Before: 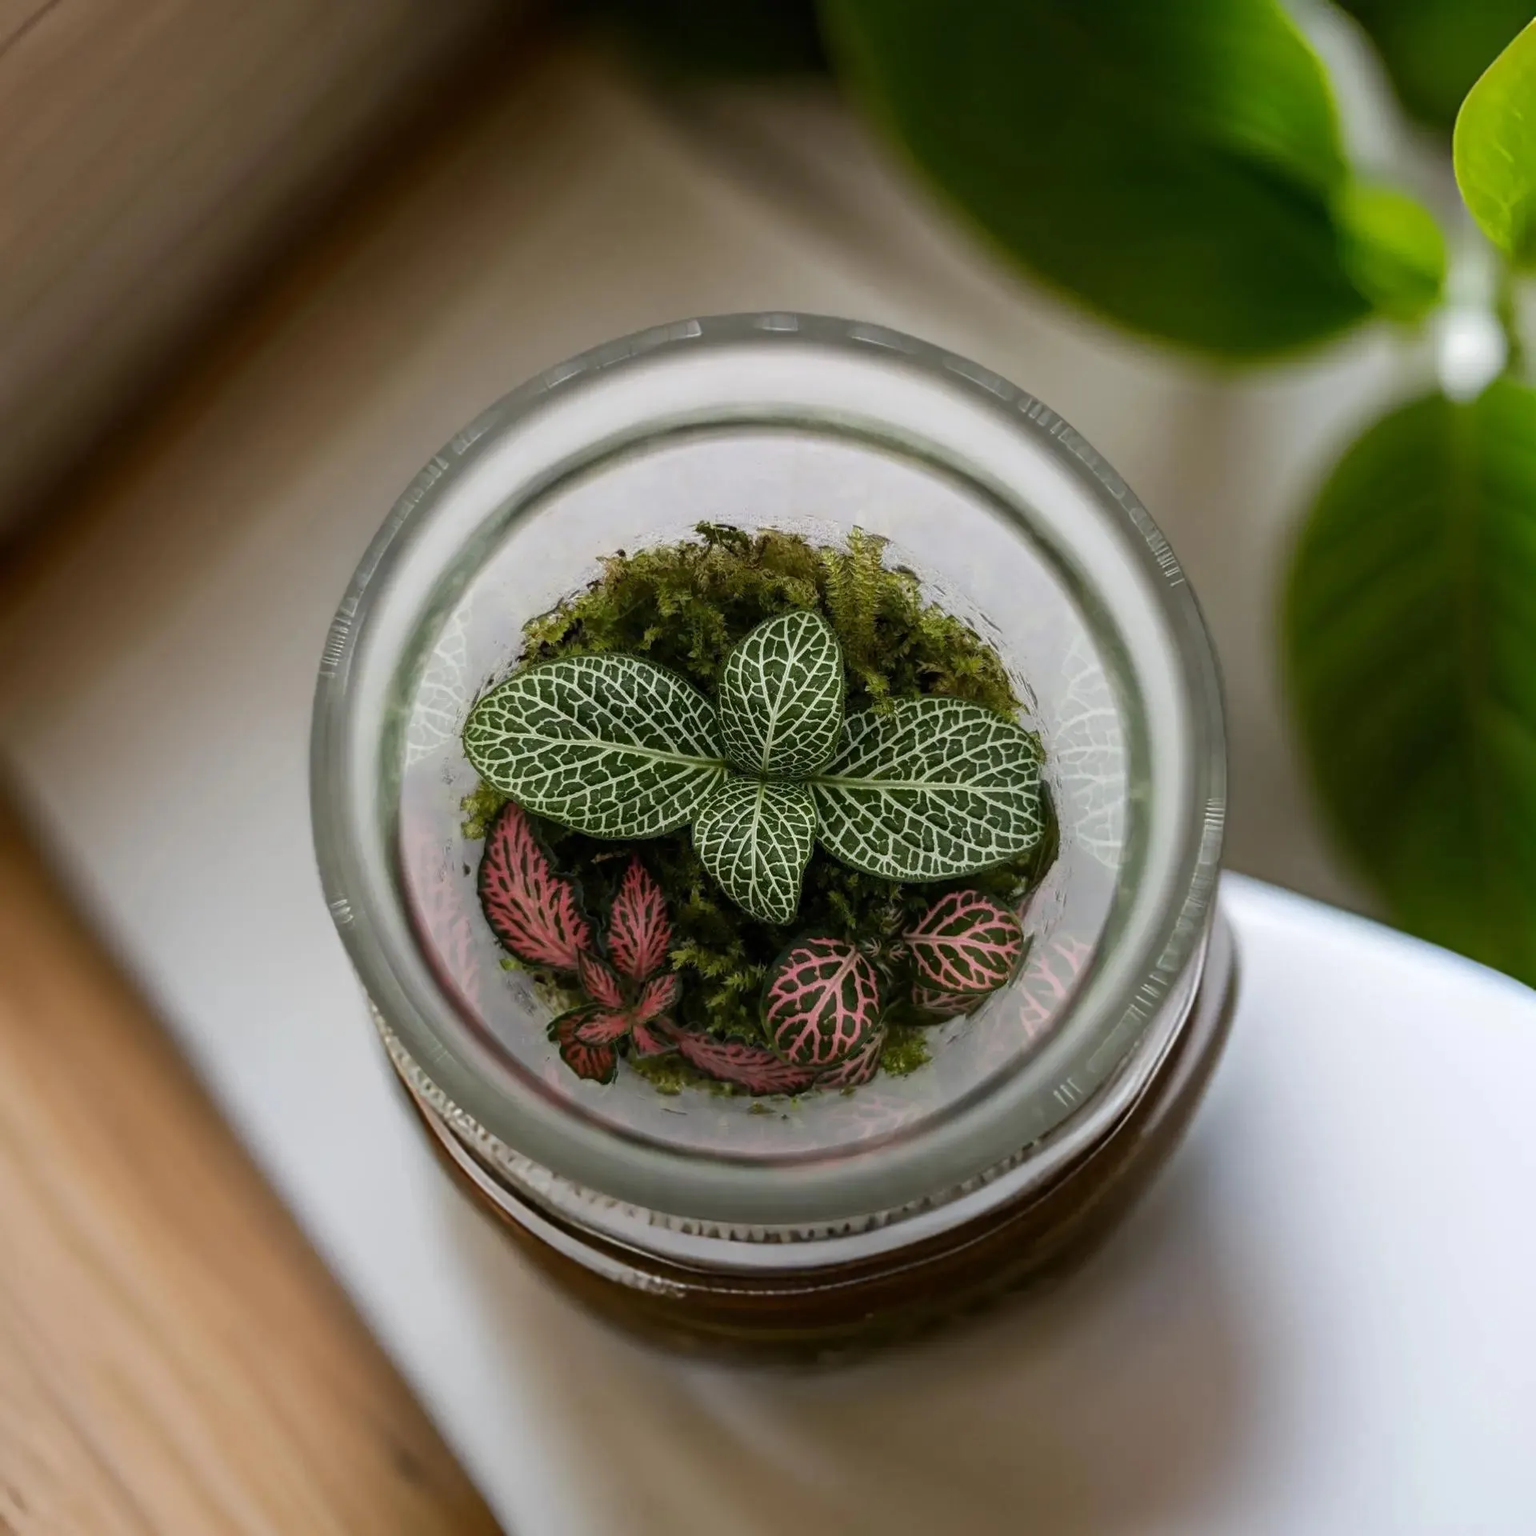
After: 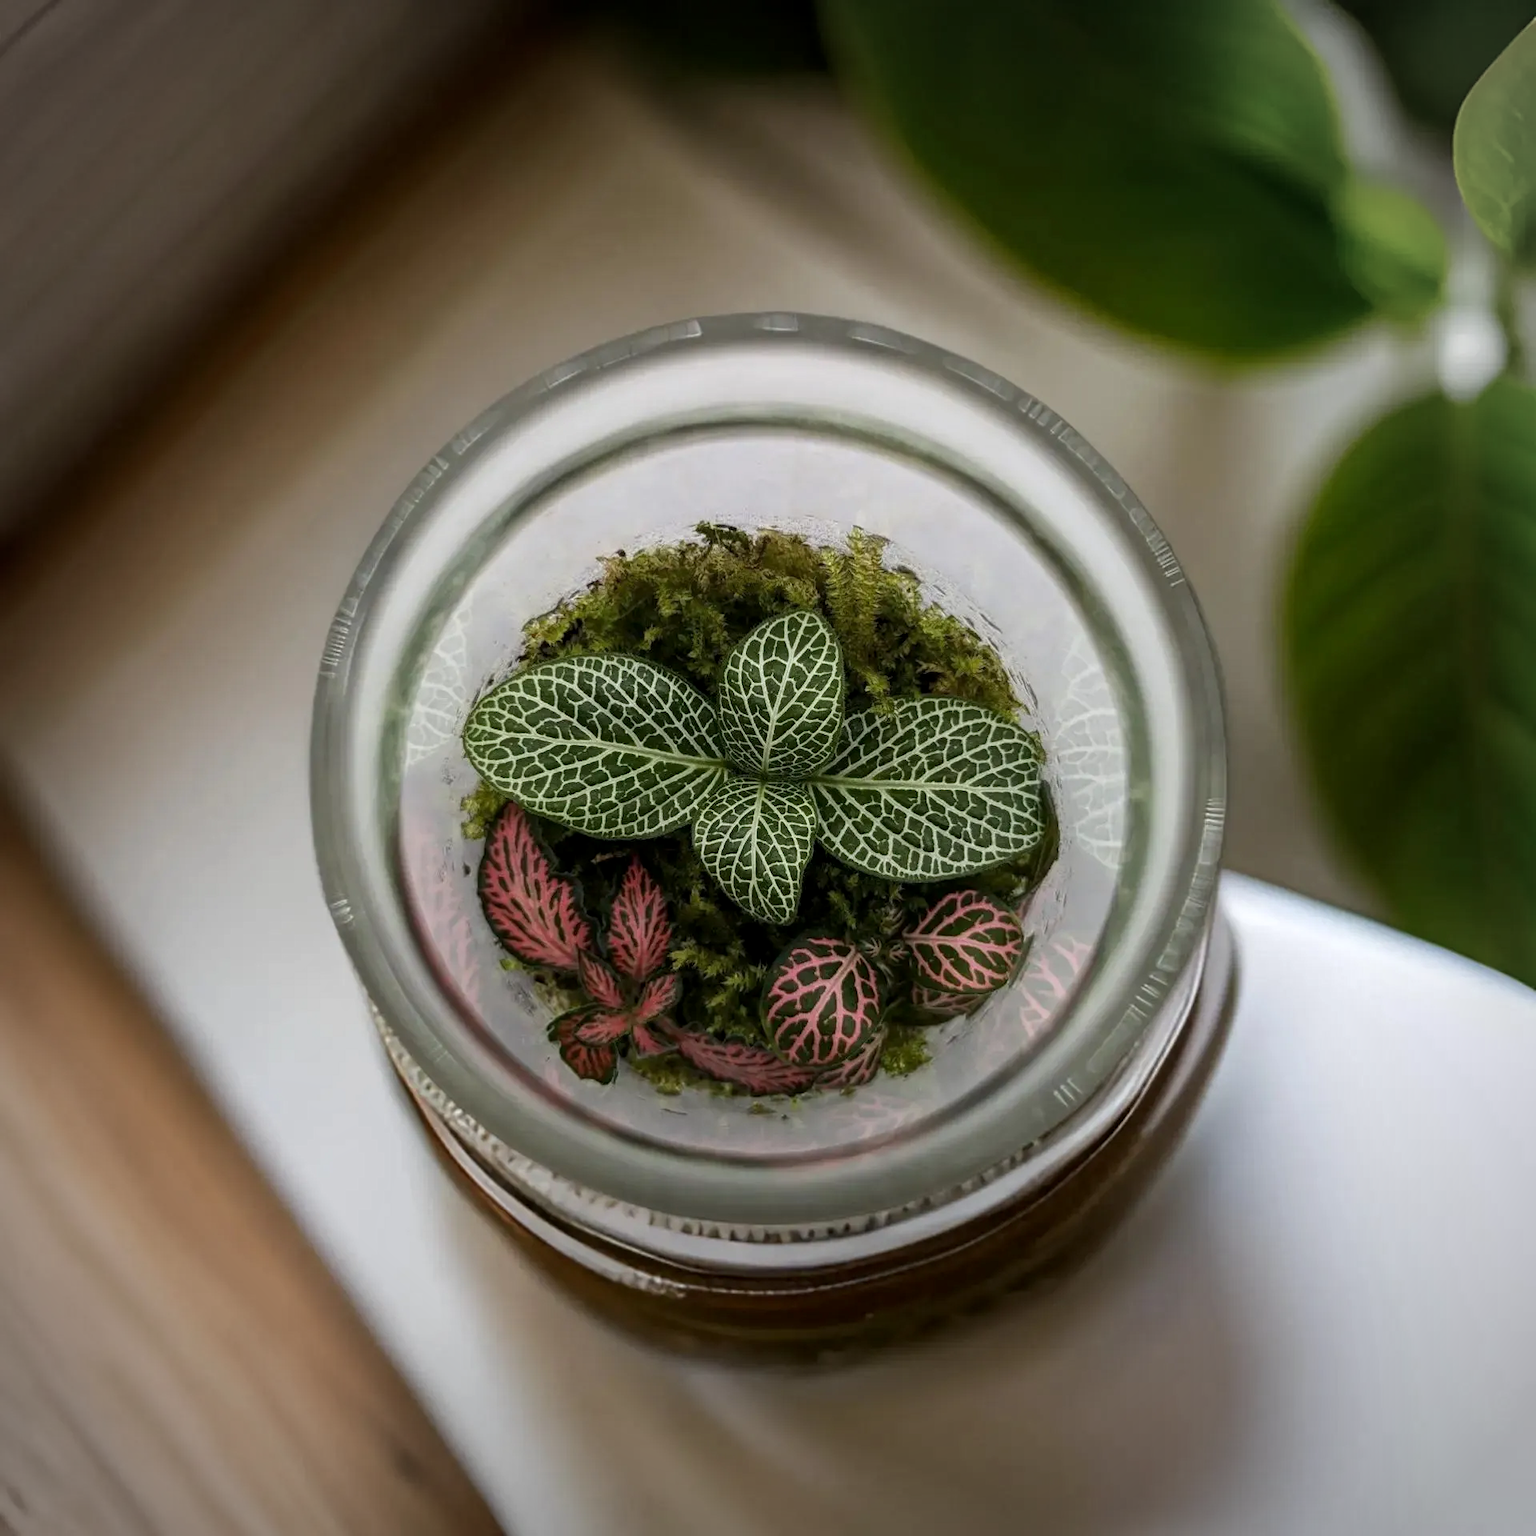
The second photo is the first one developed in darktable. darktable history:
vignetting: automatic ratio true, unbound false
local contrast: highlights 100%, shadows 98%, detail 119%, midtone range 0.2
